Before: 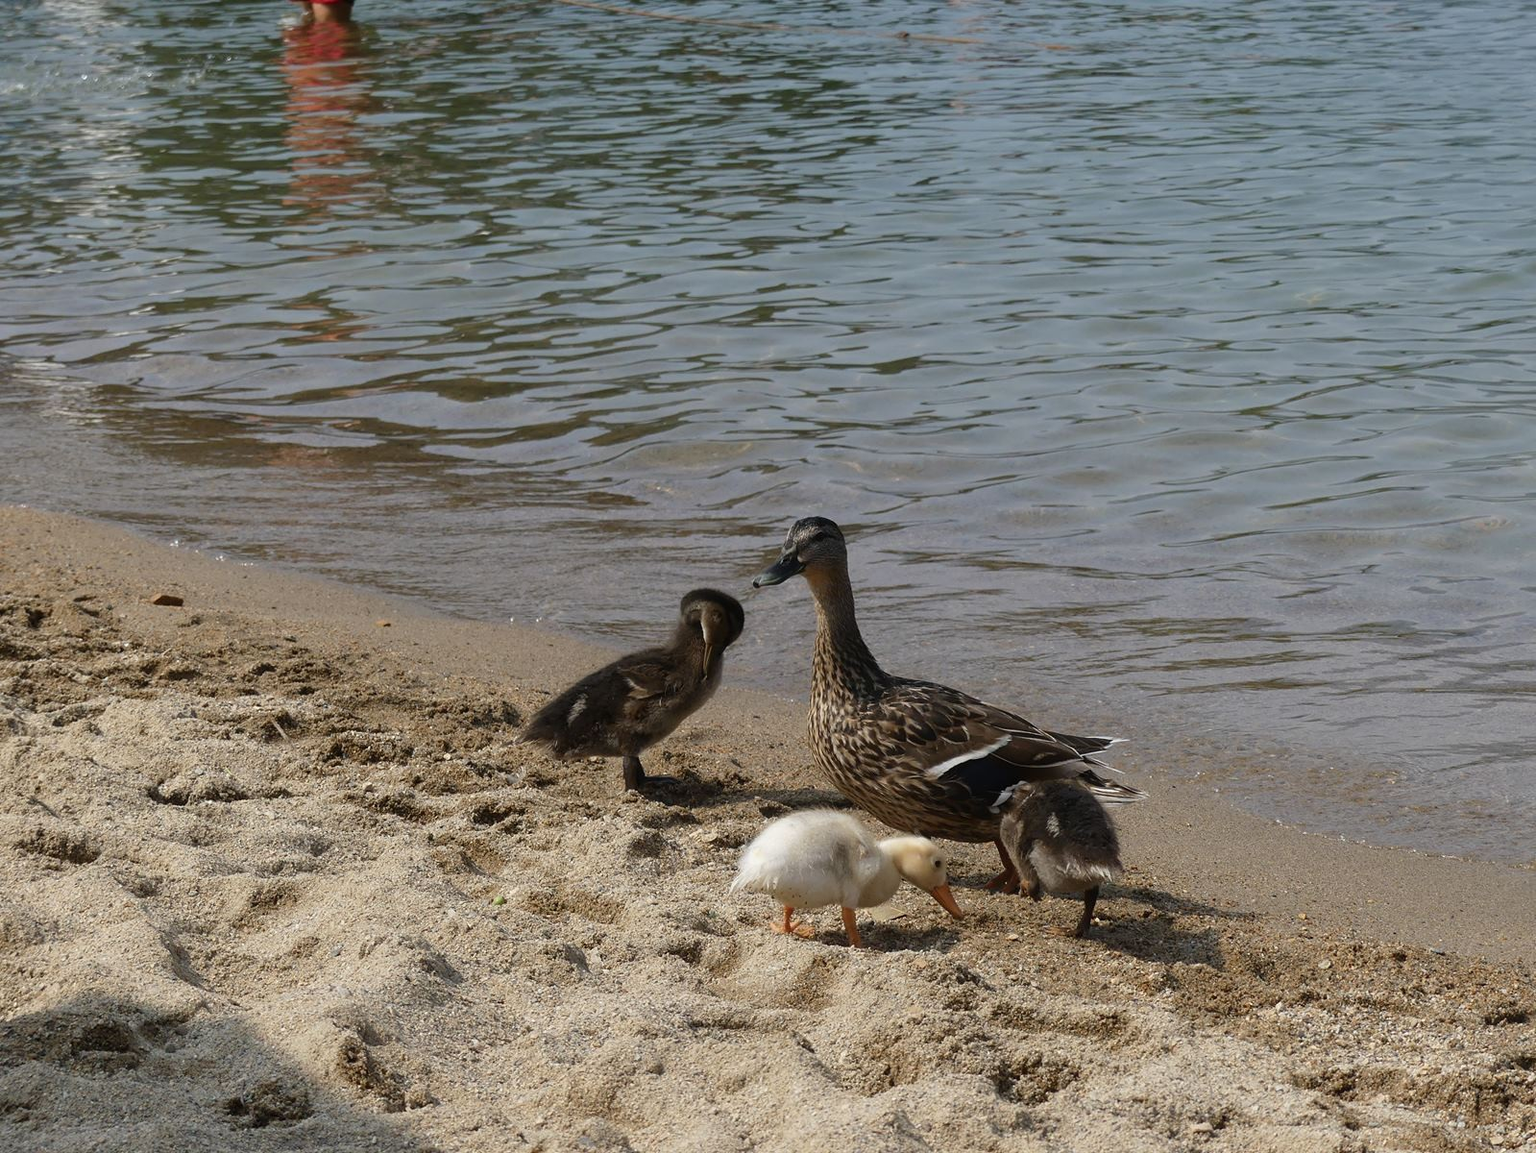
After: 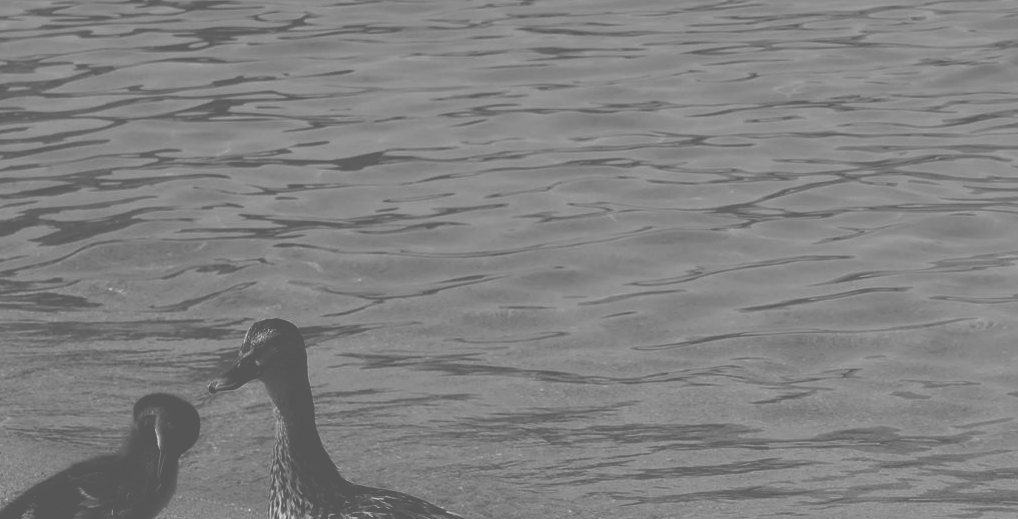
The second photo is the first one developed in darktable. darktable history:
base curve: curves: ch0 [(0, 0.036) (0.007, 0.037) (0.604, 0.887) (1, 1)], preserve colors none
tone curve: curves: ch0 [(0, 0) (0.082, 0.02) (0.129, 0.078) (0.275, 0.301) (0.67, 0.809) (1, 1)], color space Lab, linked channels, preserve colors none
exposure: exposure -1.468 EV, compensate highlight preservation false
monochrome: on, module defaults
contrast brightness saturation: brightness 0.15
color balance rgb: perceptual saturation grading › global saturation 20%, perceptual saturation grading › highlights -25%, perceptual saturation grading › shadows 25%
crop: left 36.005%, top 18.293%, right 0.31%, bottom 38.444%
